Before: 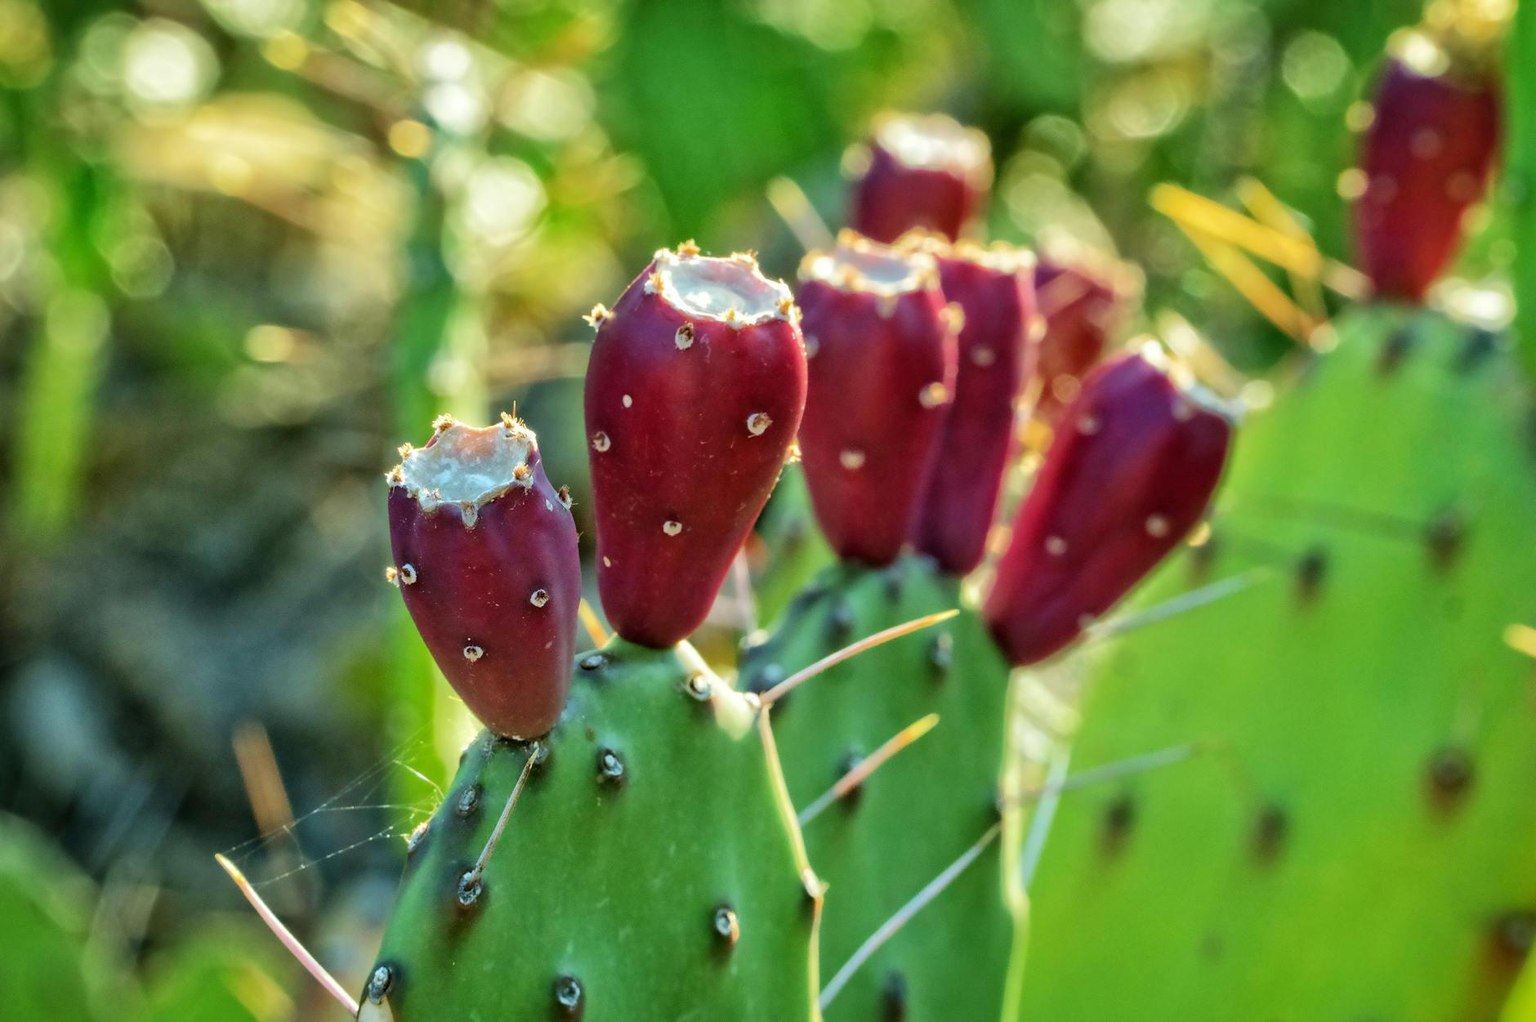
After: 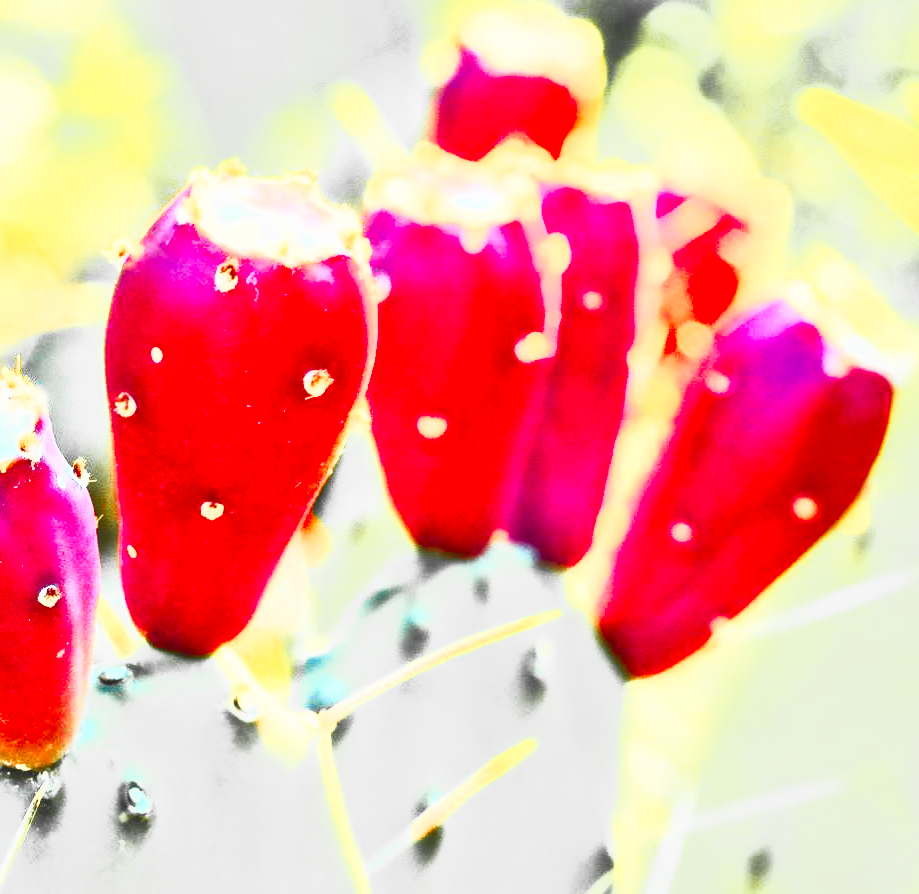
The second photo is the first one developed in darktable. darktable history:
crop: left 32.529%, top 10.944%, right 18.543%, bottom 17.552%
exposure: black level correction -0.005, exposure 1 EV, compensate highlight preservation false
contrast brightness saturation: contrast 0.992, brightness 0.988, saturation 0.987
velvia: on, module defaults
color balance rgb: highlights gain › chroma 3.069%, highlights gain › hue 77.61°, perceptual saturation grading › global saturation 20%, perceptual saturation grading › highlights -49.616%, perceptual saturation grading › shadows 25.868%, perceptual brilliance grading › global brilliance 20.43%, perceptual brilliance grading › shadows -40.044%, global vibrance 27.7%
filmic rgb: black relative exposure -8.02 EV, white relative exposure 8.03 EV, threshold 2.95 EV, hardness 2.43, latitude 10.19%, contrast 0.705, highlights saturation mix 8.53%, shadows ↔ highlights balance 1.95%, enable highlight reconstruction true
color zones: curves: ch1 [(0, 0.679) (0.143, 0.647) (0.286, 0.261) (0.378, -0.011) (0.571, 0.396) (0.714, 0.399) (0.857, 0.406) (1, 0.679)]
